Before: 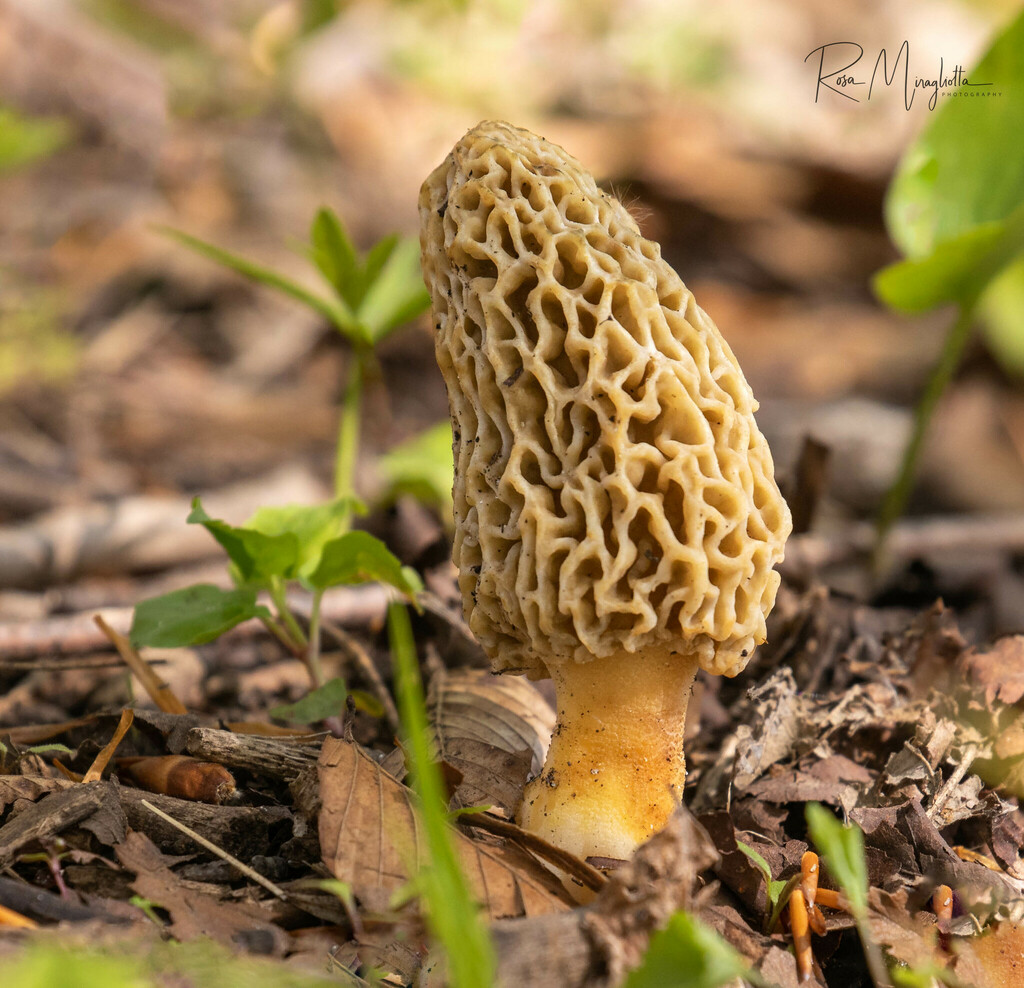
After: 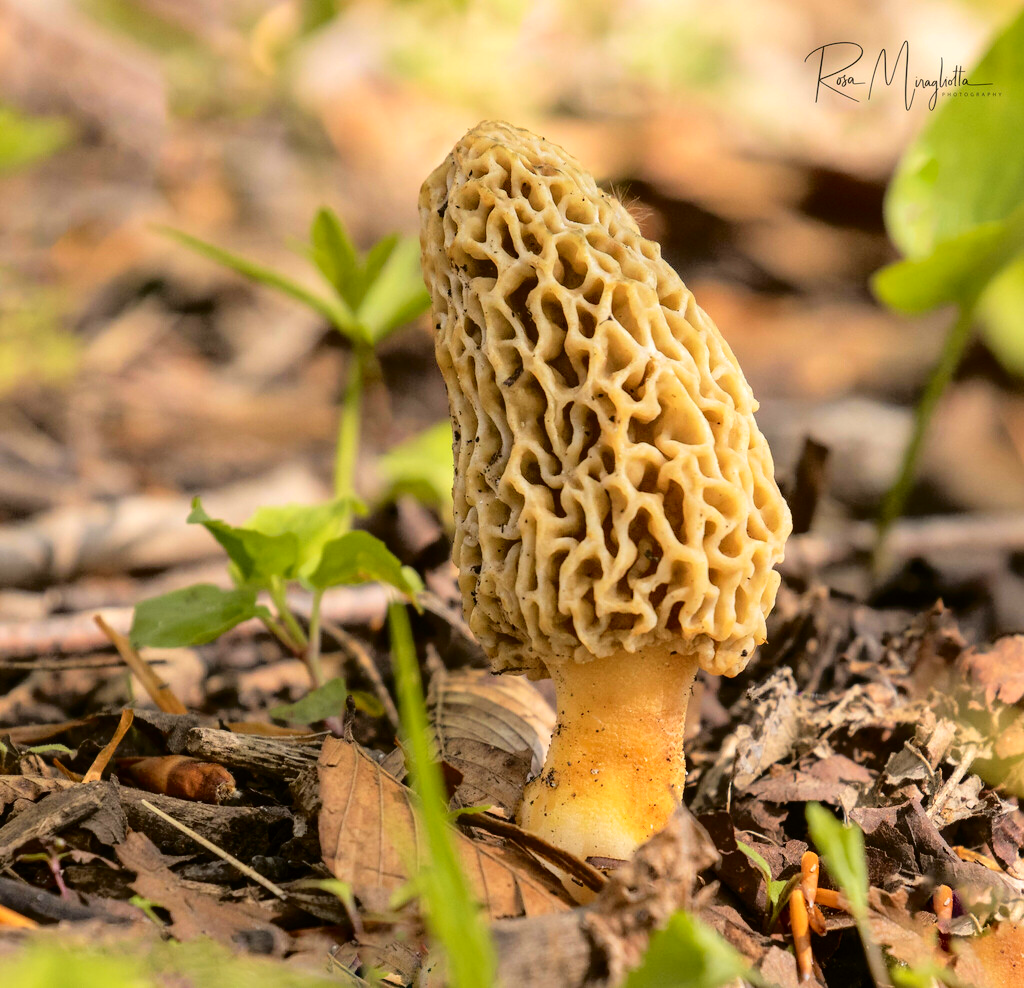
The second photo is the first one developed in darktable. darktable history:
tone curve: curves: ch0 [(0, 0) (0.058, 0.039) (0.168, 0.123) (0.282, 0.327) (0.45, 0.534) (0.676, 0.751) (0.89, 0.919) (1, 1)]; ch1 [(0, 0) (0.094, 0.081) (0.285, 0.299) (0.385, 0.403) (0.447, 0.455) (0.495, 0.496) (0.544, 0.552) (0.589, 0.612) (0.722, 0.728) (1, 1)]; ch2 [(0, 0) (0.257, 0.217) (0.43, 0.421) (0.498, 0.507) (0.531, 0.544) (0.56, 0.579) (0.625, 0.66) (1, 1)], color space Lab, independent channels, preserve colors none
